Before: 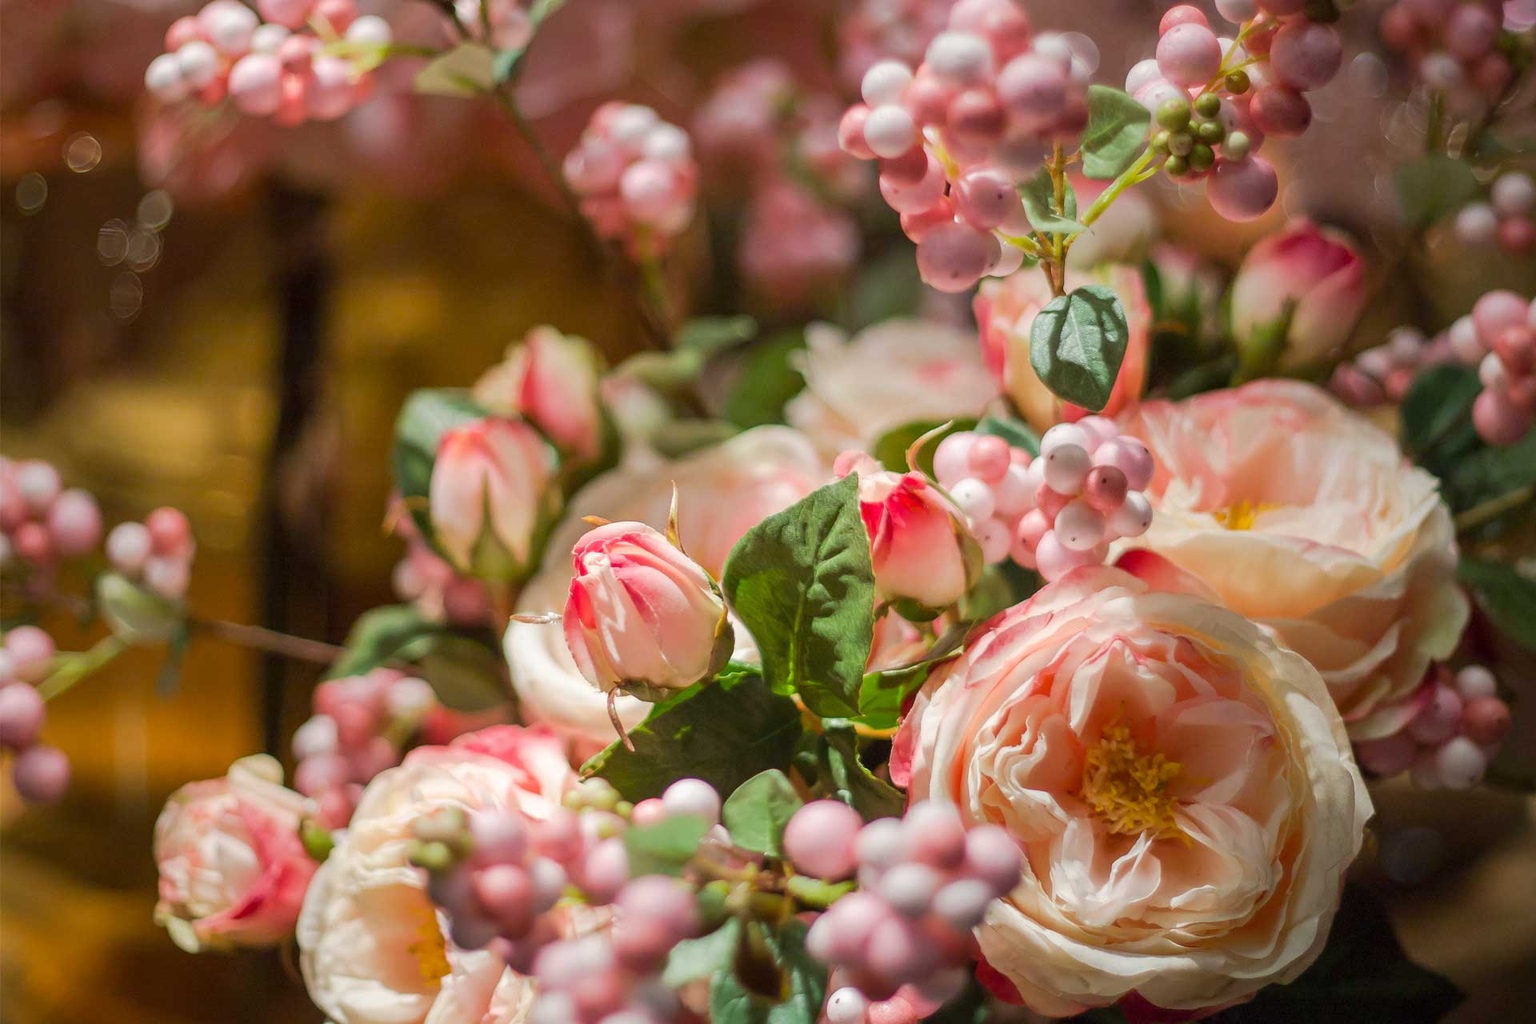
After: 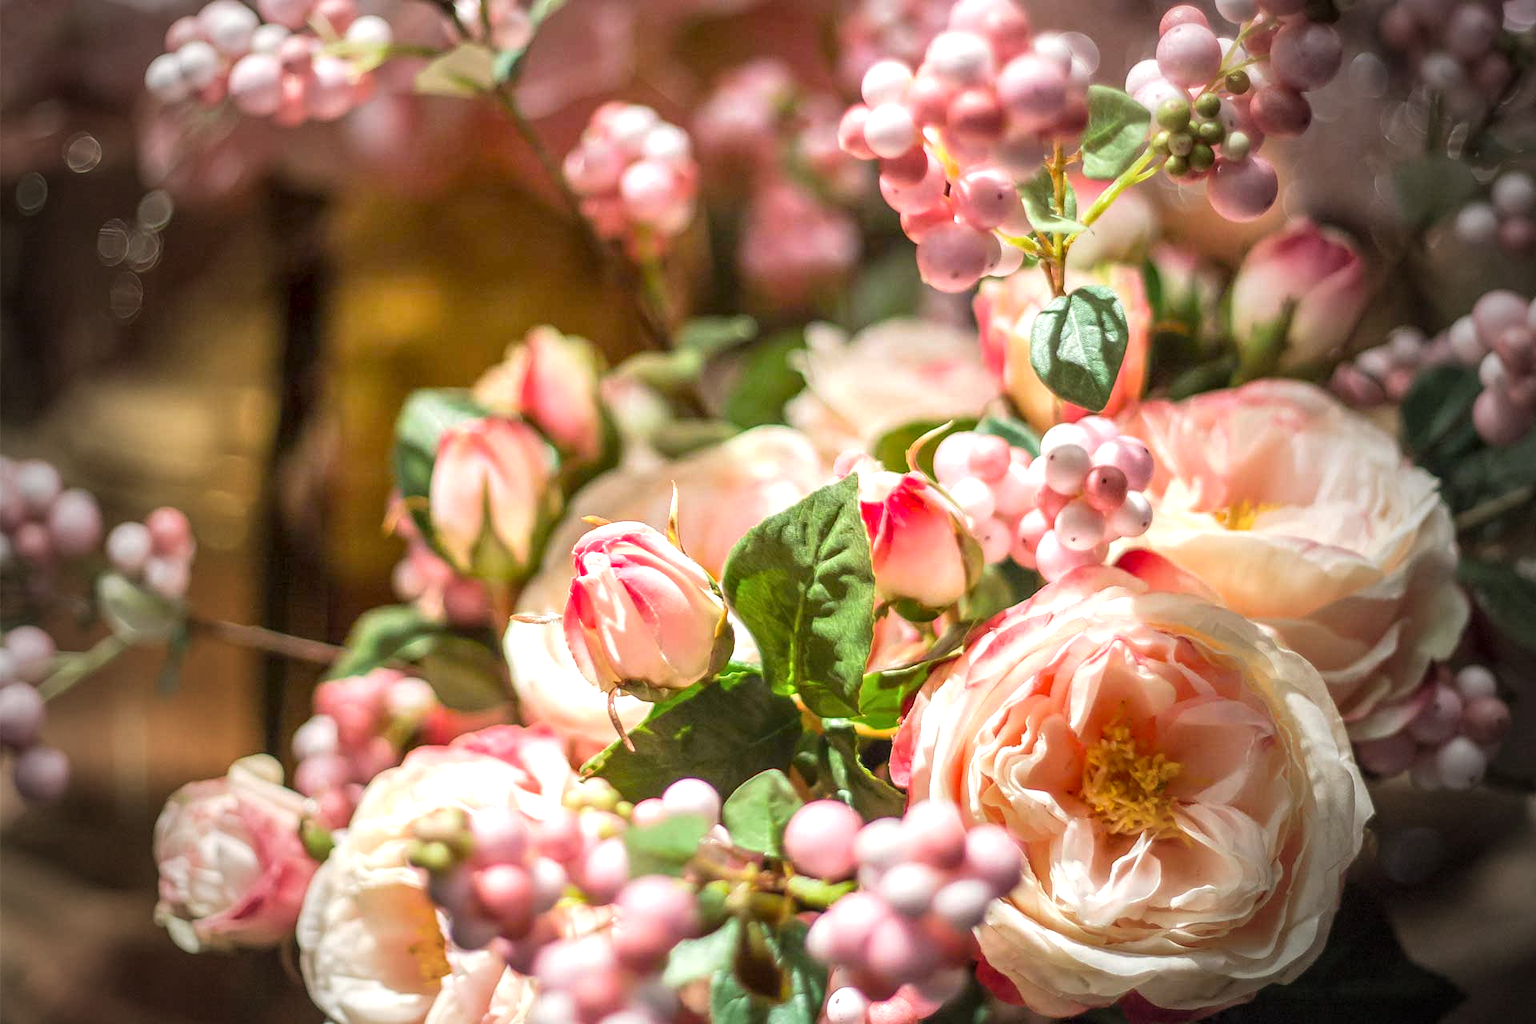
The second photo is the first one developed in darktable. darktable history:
vignetting: fall-off start 64.01%, width/height ratio 0.874
local contrast: on, module defaults
exposure: black level correction 0, exposure 0.695 EV, compensate exposure bias true, compensate highlight preservation false
